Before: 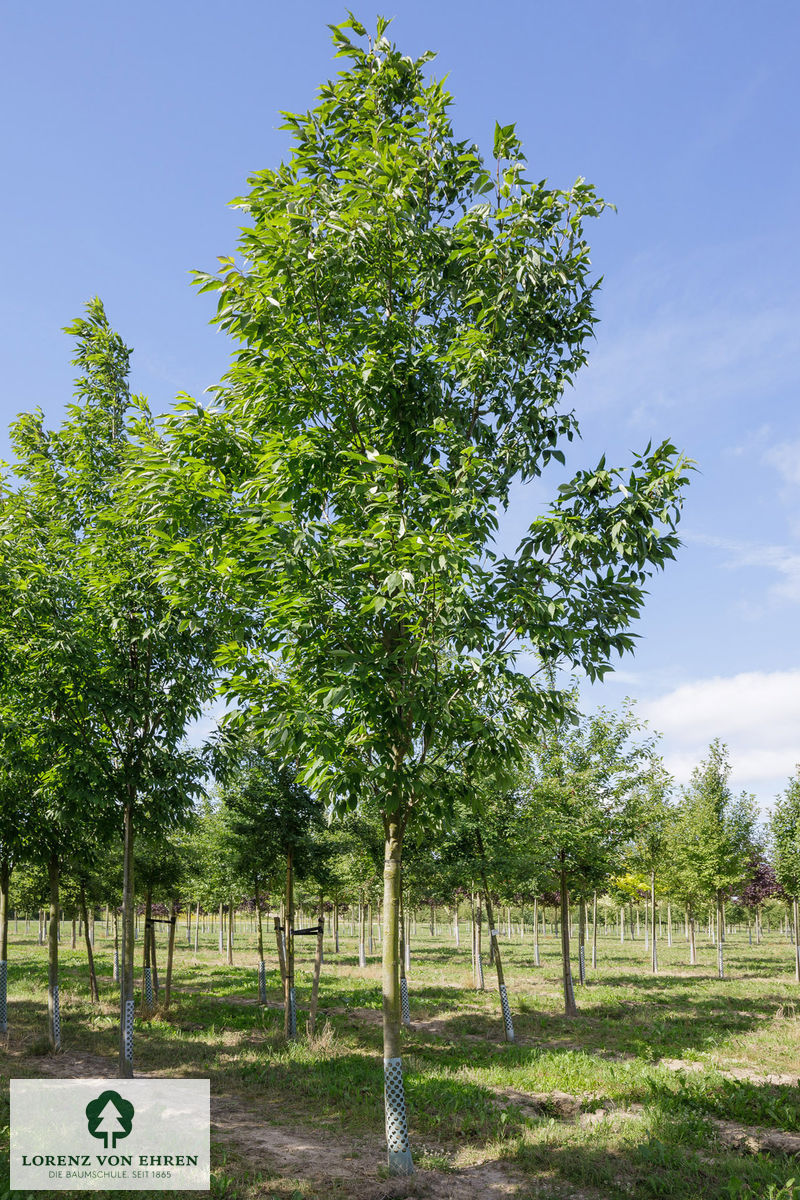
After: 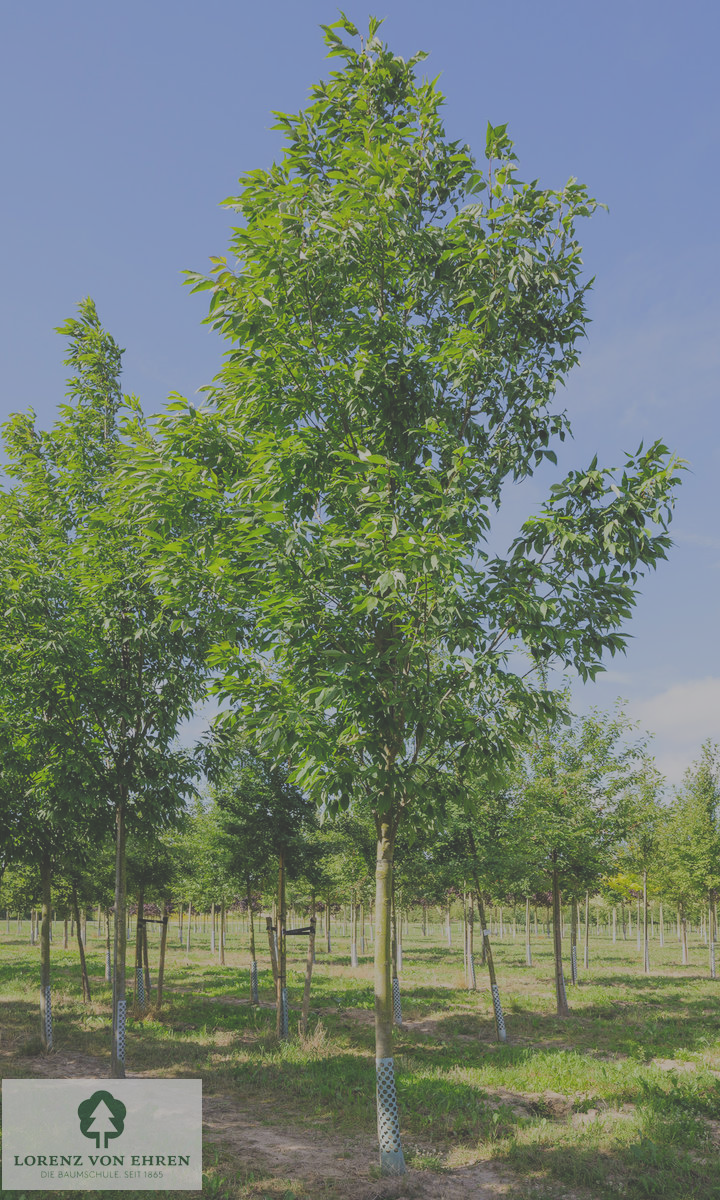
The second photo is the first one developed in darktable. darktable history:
filmic rgb: black relative exposure -7.65 EV, white relative exposure 4.56 EV, hardness 3.61
exposure: black level correction -0.023, exposure -0.039 EV, compensate highlight preservation false
contrast brightness saturation: contrast -0.28
crop and rotate: left 1.088%, right 8.807%
